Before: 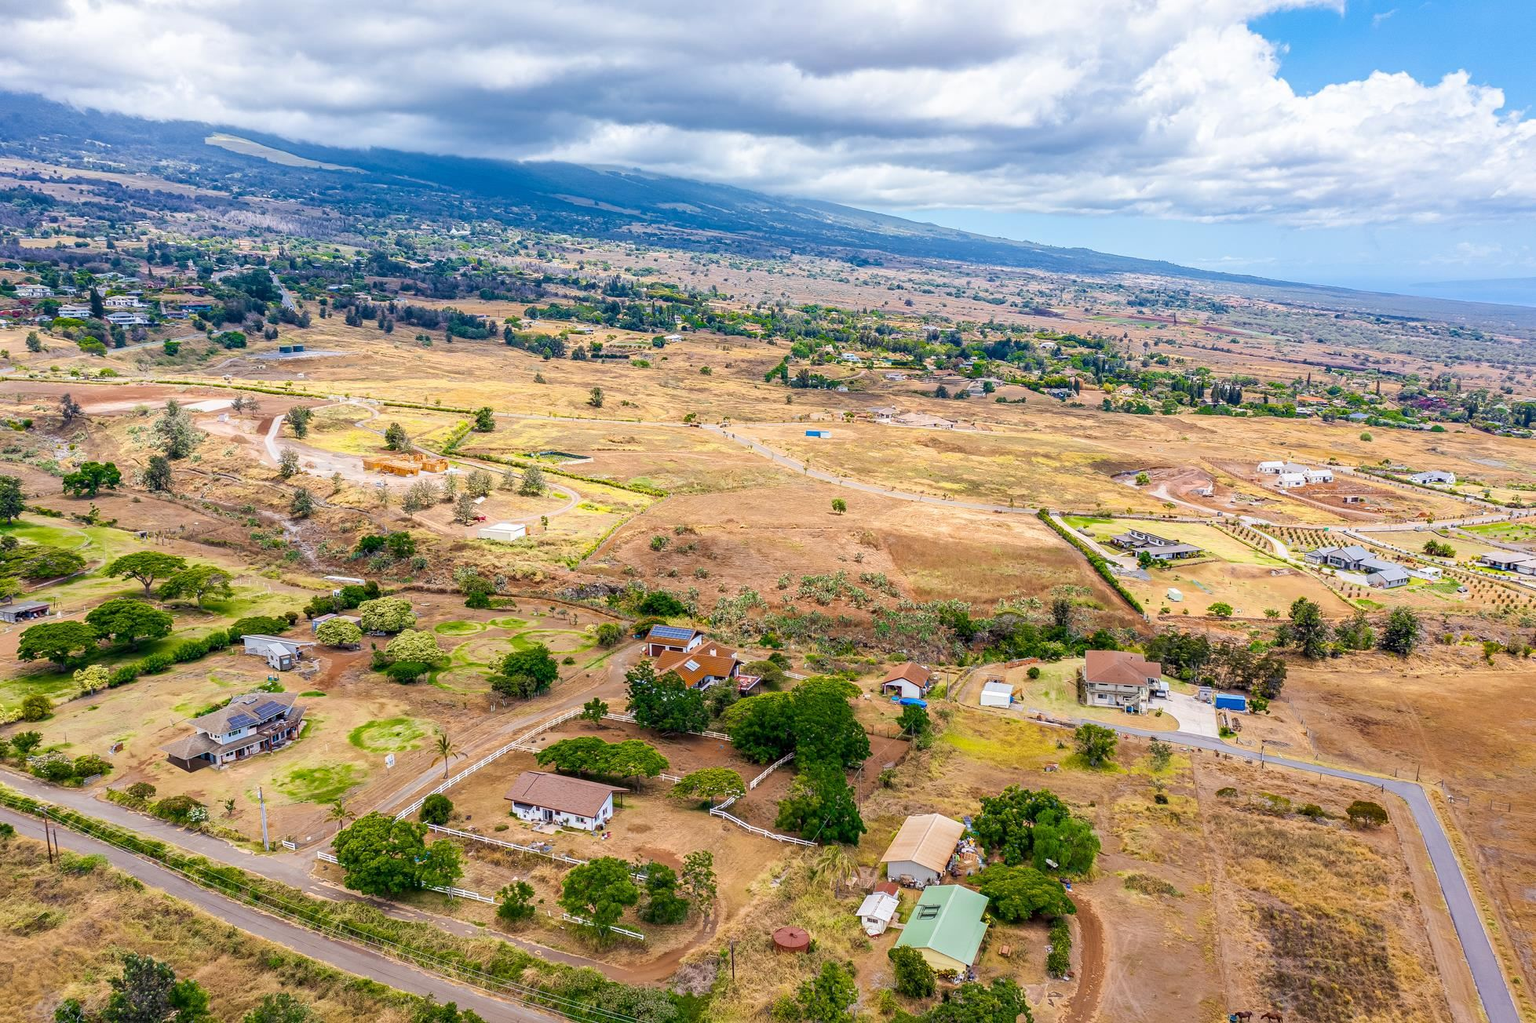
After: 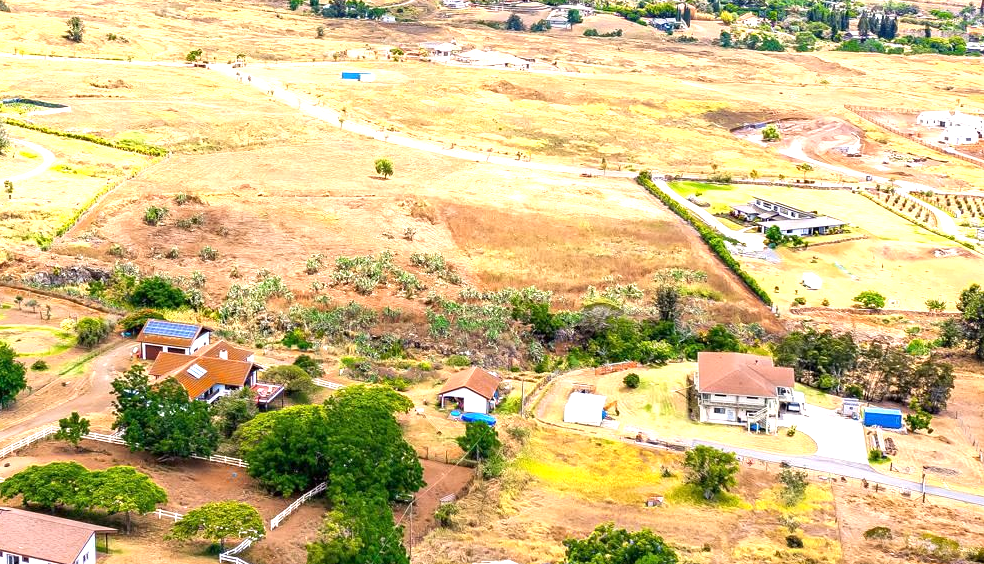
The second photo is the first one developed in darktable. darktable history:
exposure: exposure 0.999 EV, compensate highlight preservation false
crop: left 35.03%, top 36.625%, right 14.663%, bottom 20.057%
